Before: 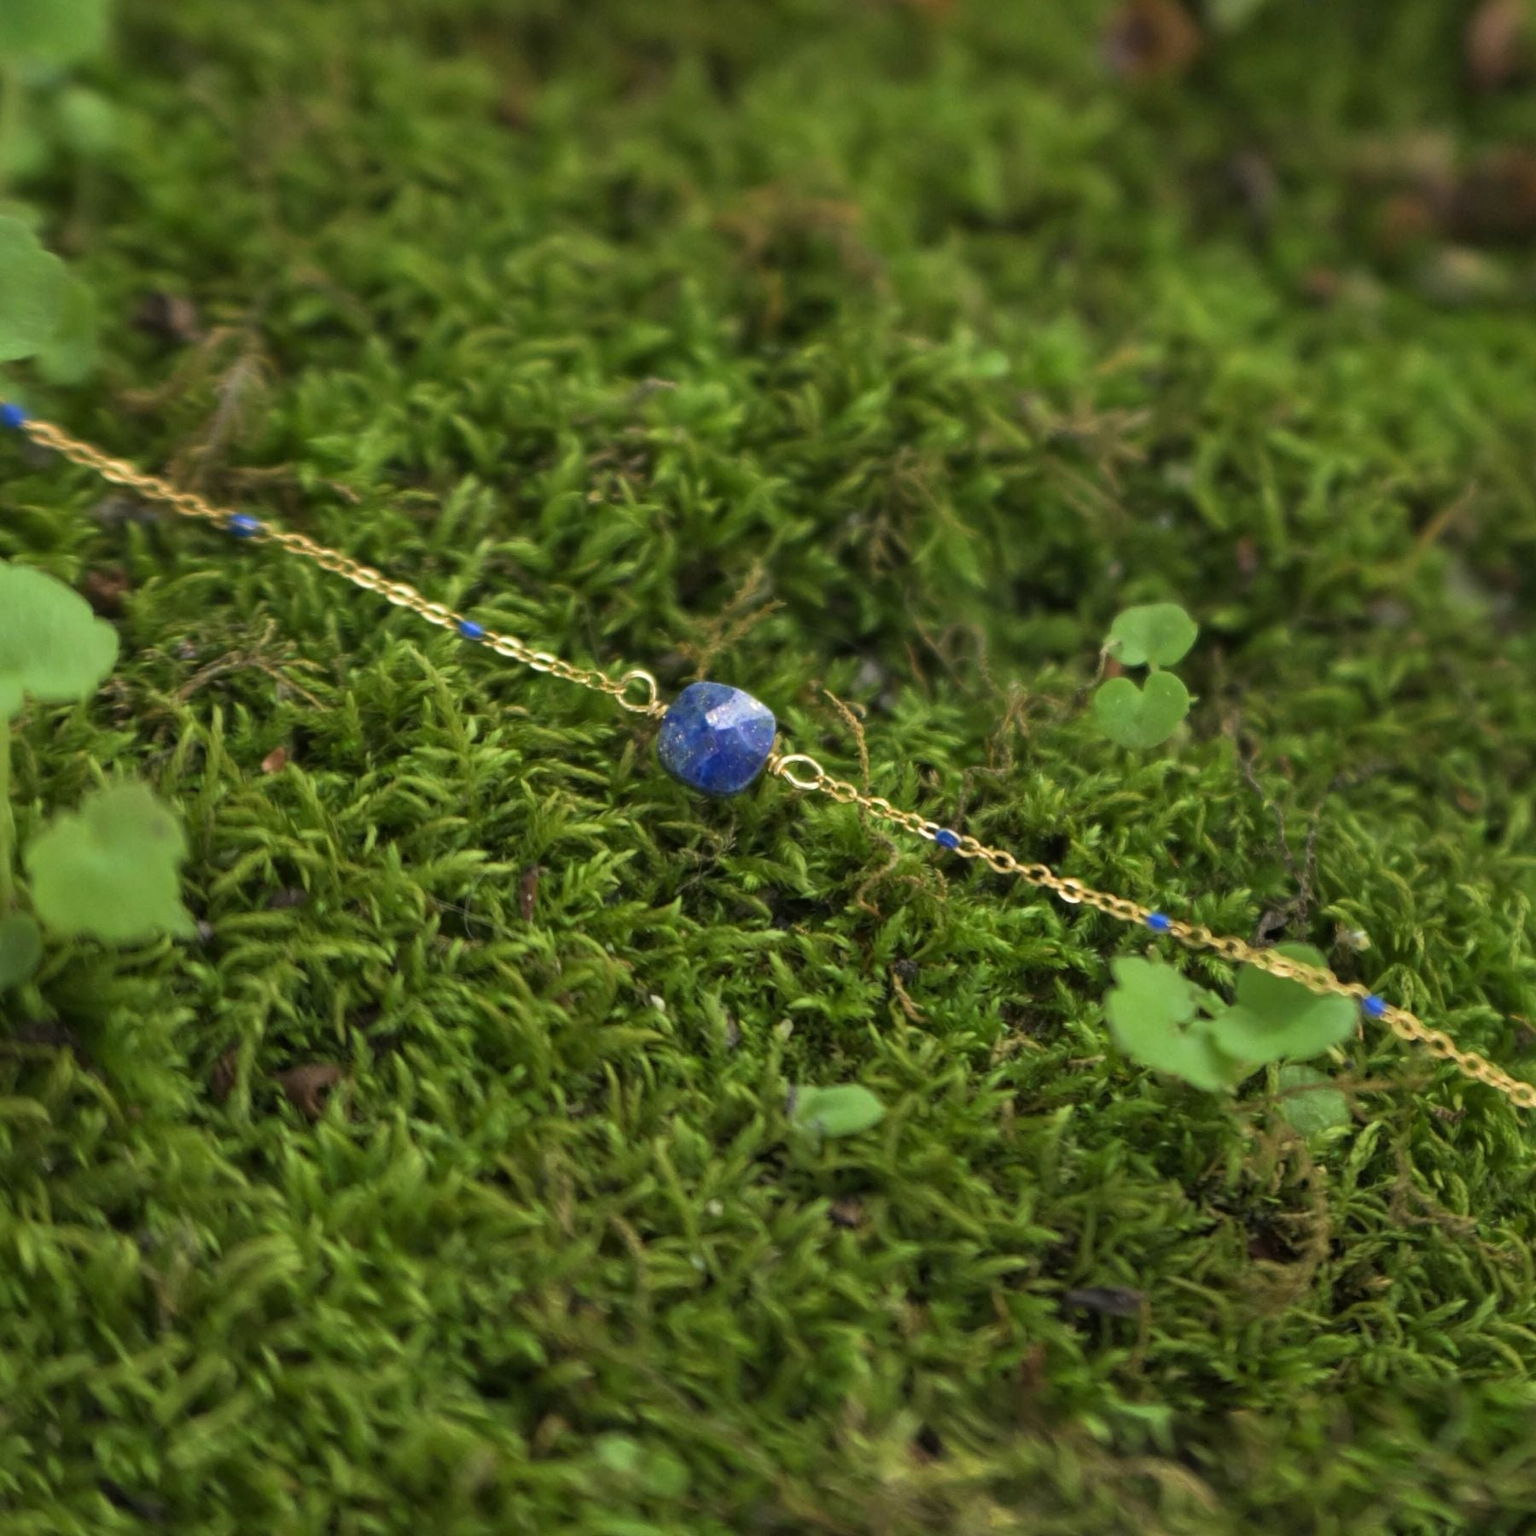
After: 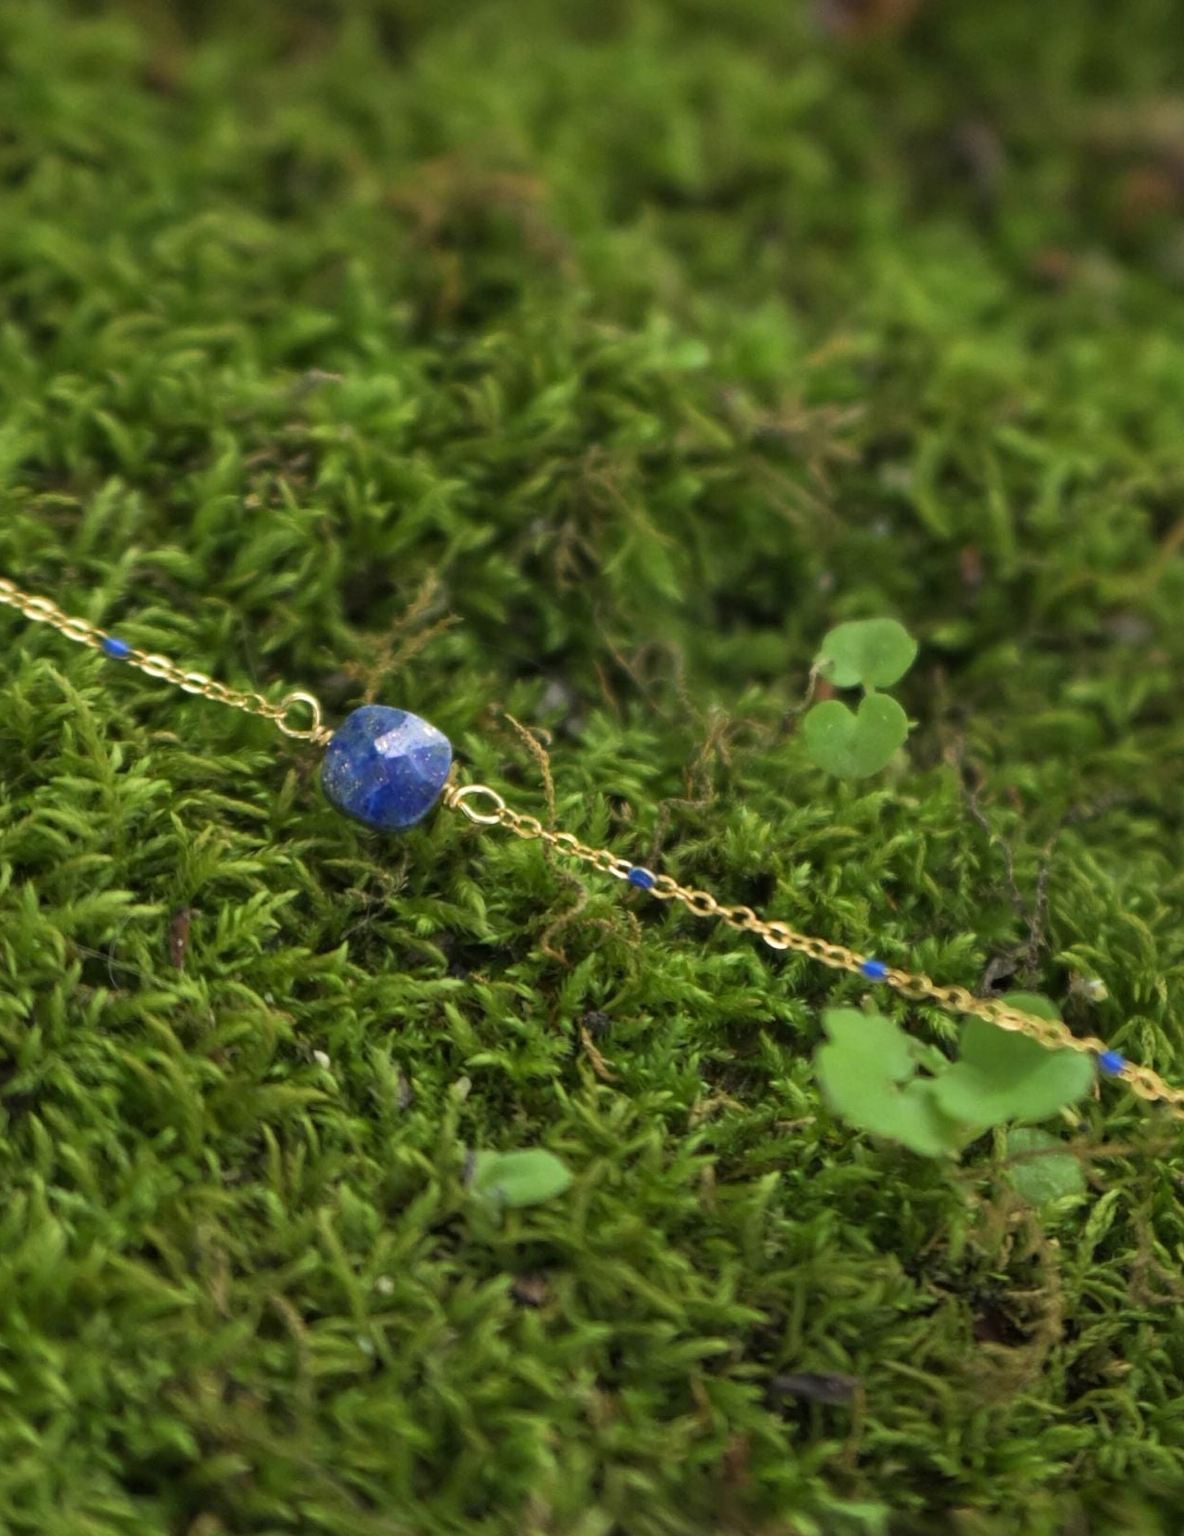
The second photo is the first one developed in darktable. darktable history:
crop and rotate: left 23.88%, top 2.83%, right 6.23%, bottom 6.479%
